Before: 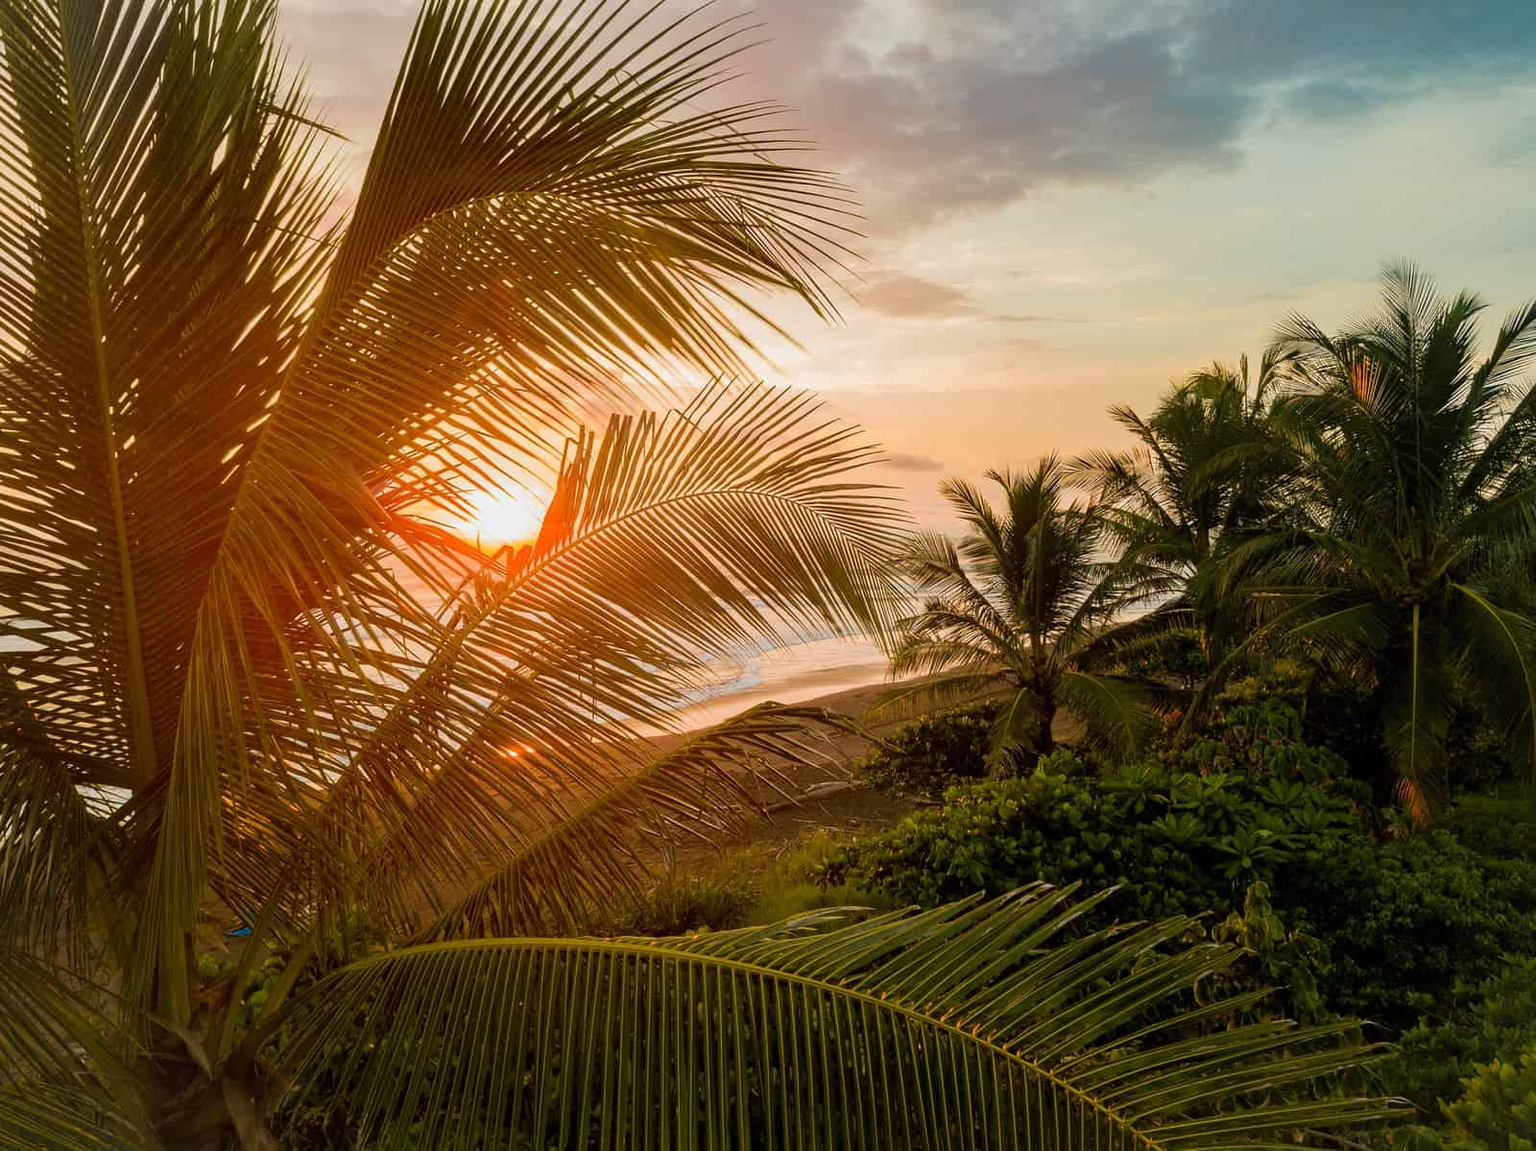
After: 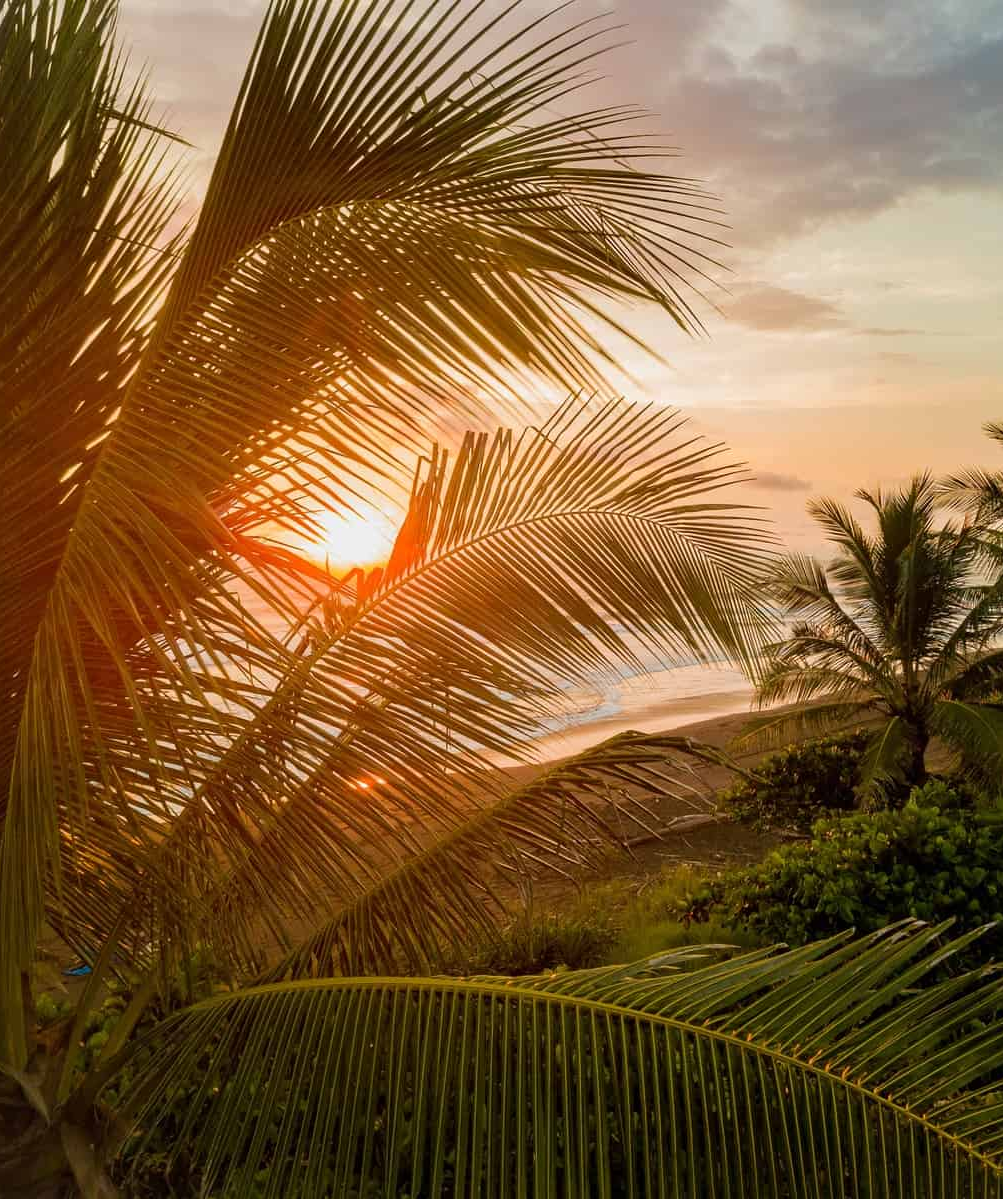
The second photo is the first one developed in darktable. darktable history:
crop: left 10.727%, right 26.527%
